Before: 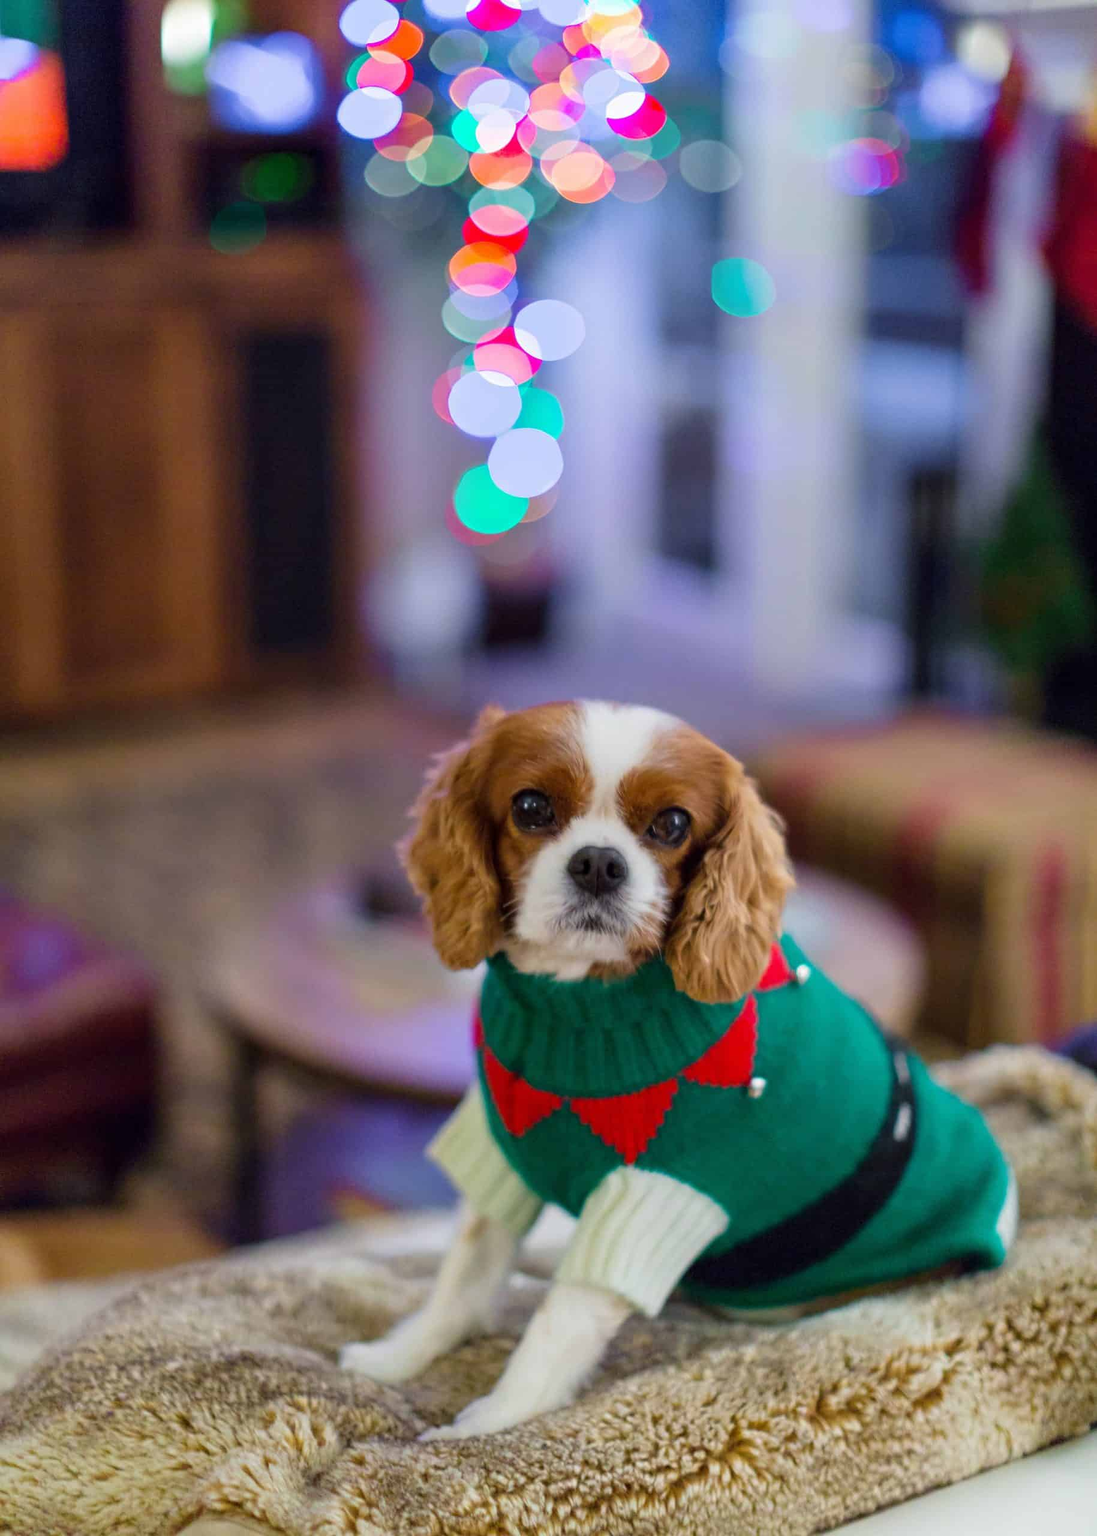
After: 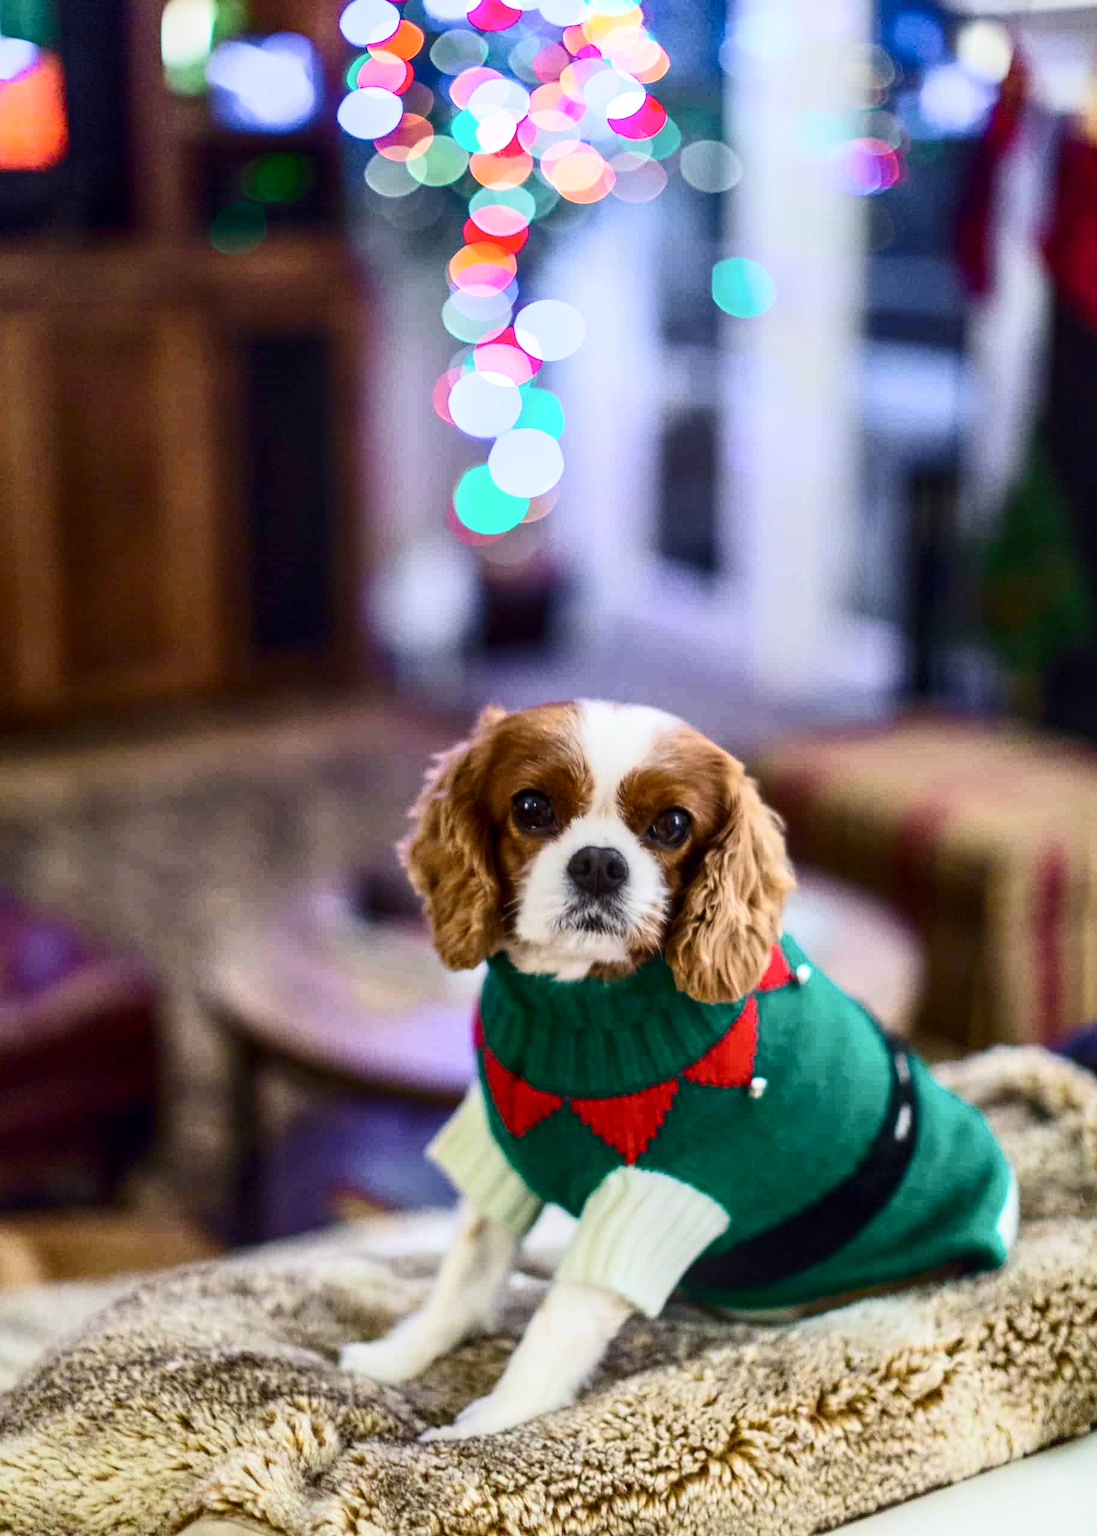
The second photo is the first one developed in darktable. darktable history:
contrast brightness saturation: contrast 0.372, brightness 0.1
local contrast: on, module defaults
